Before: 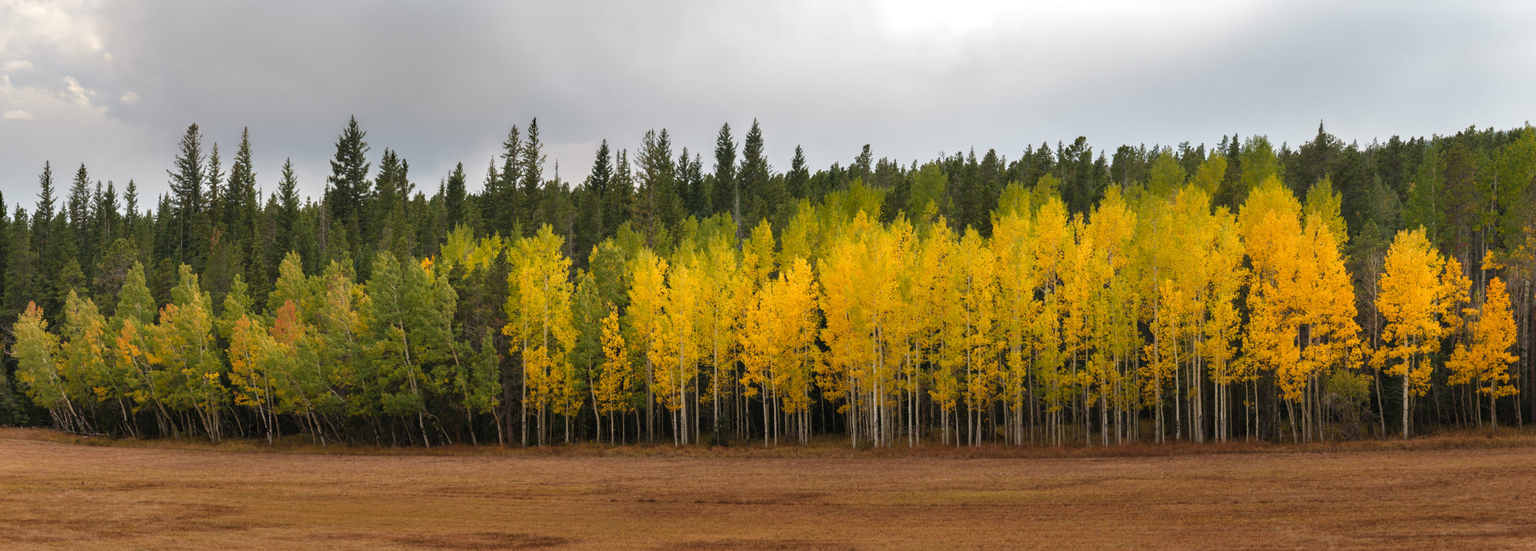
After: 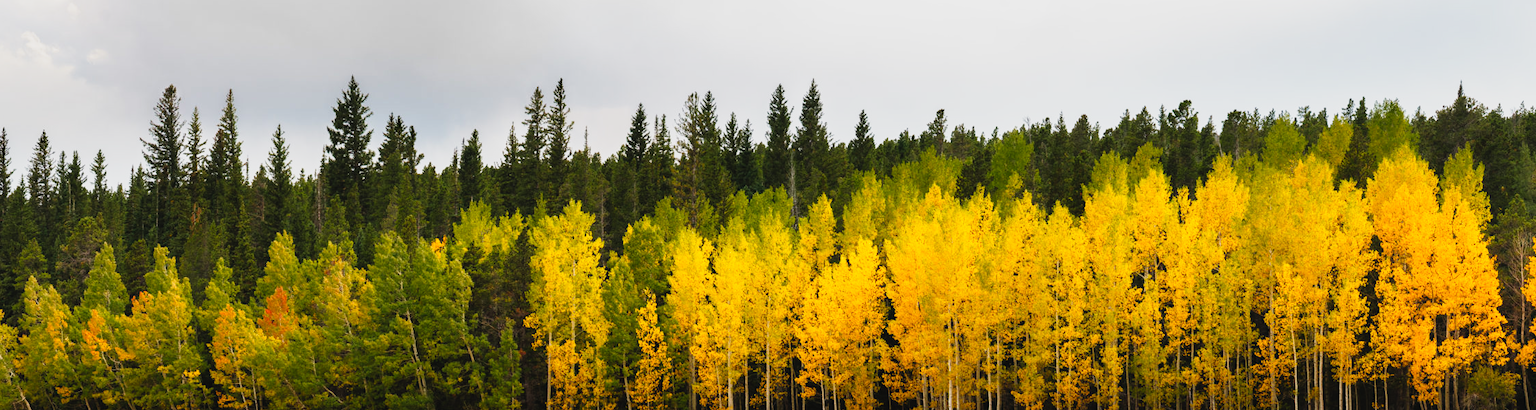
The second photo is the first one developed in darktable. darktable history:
tone curve: curves: ch0 [(0, 0.023) (0.132, 0.075) (0.256, 0.2) (0.463, 0.494) (0.699, 0.816) (0.813, 0.898) (1, 0.943)]; ch1 [(0, 0) (0.32, 0.306) (0.441, 0.41) (0.476, 0.466) (0.498, 0.5) (0.518, 0.519) (0.546, 0.571) (0.604, 0.651) (0.733, 0.817) (1, 1)]; ch2 [(0, 0) (0.312, 0.313) (0.431, 0.425) (0.483, 0.477) (0.503, 0.503) (0.526, 0.507) (0.564, 0.575) (0.614, 0.695) (0.713, 0.767) (0.985, 0.966)], preserve colors none
color zones: curves: ch1 [(0, 0.513) (0.143, 0.524) (0.286, 0.511) (0.429, 0.506) (0.571, 0.503) (0.714, 0.503) (0.857, 0.508) (1, 0.513)]
crop: left 2.91%, top 8.961%, right 9.666%, bottom 25.964%
